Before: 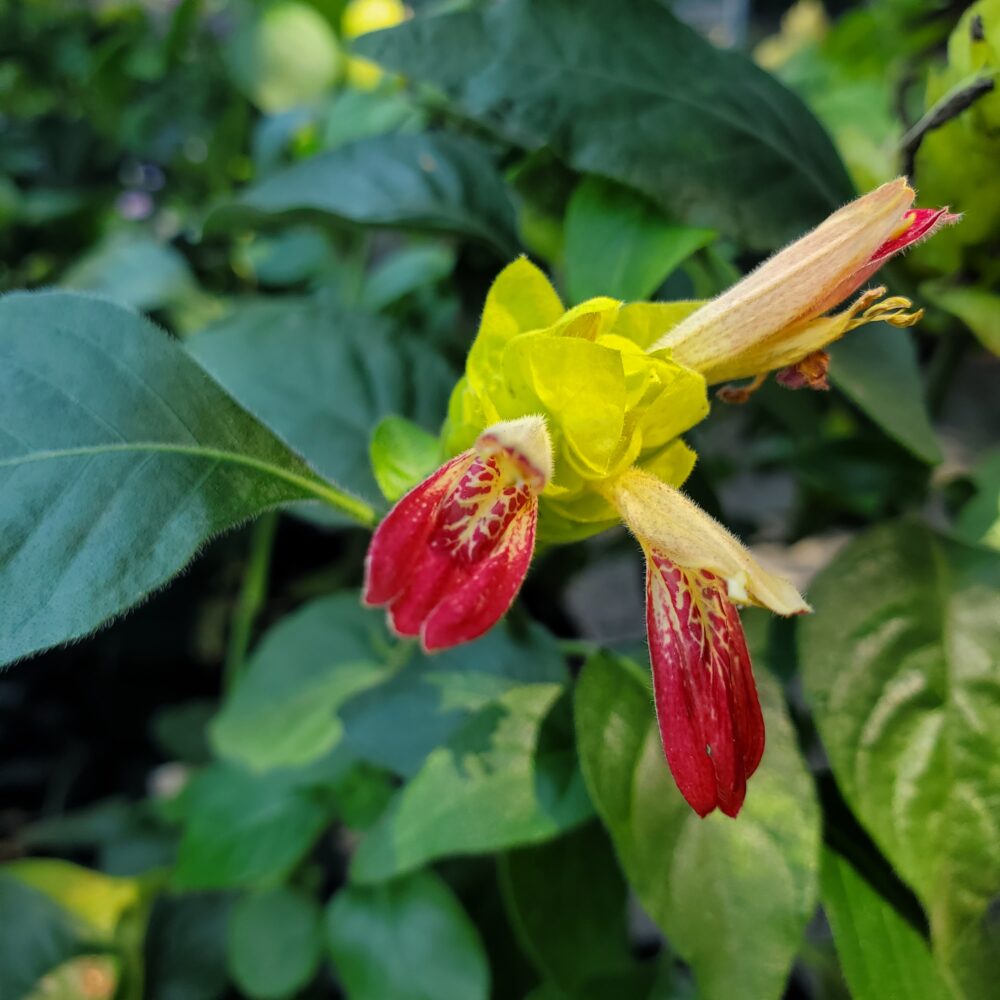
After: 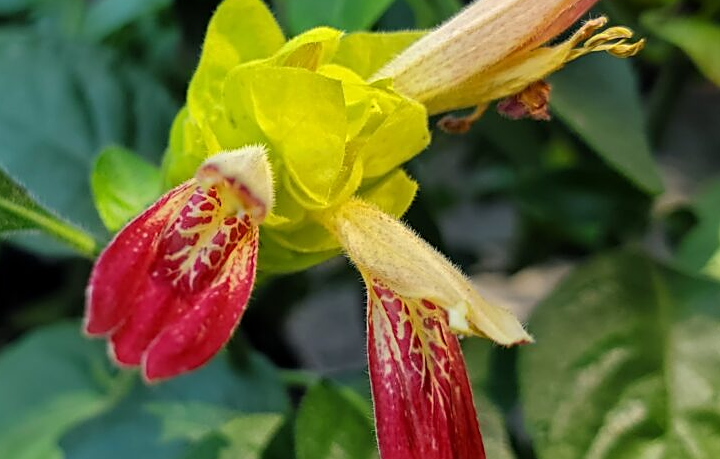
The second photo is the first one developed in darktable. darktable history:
sharpen: on, module defaults
crop and rotate: left 27.938%, top 27.046%, bottom 27.046%
